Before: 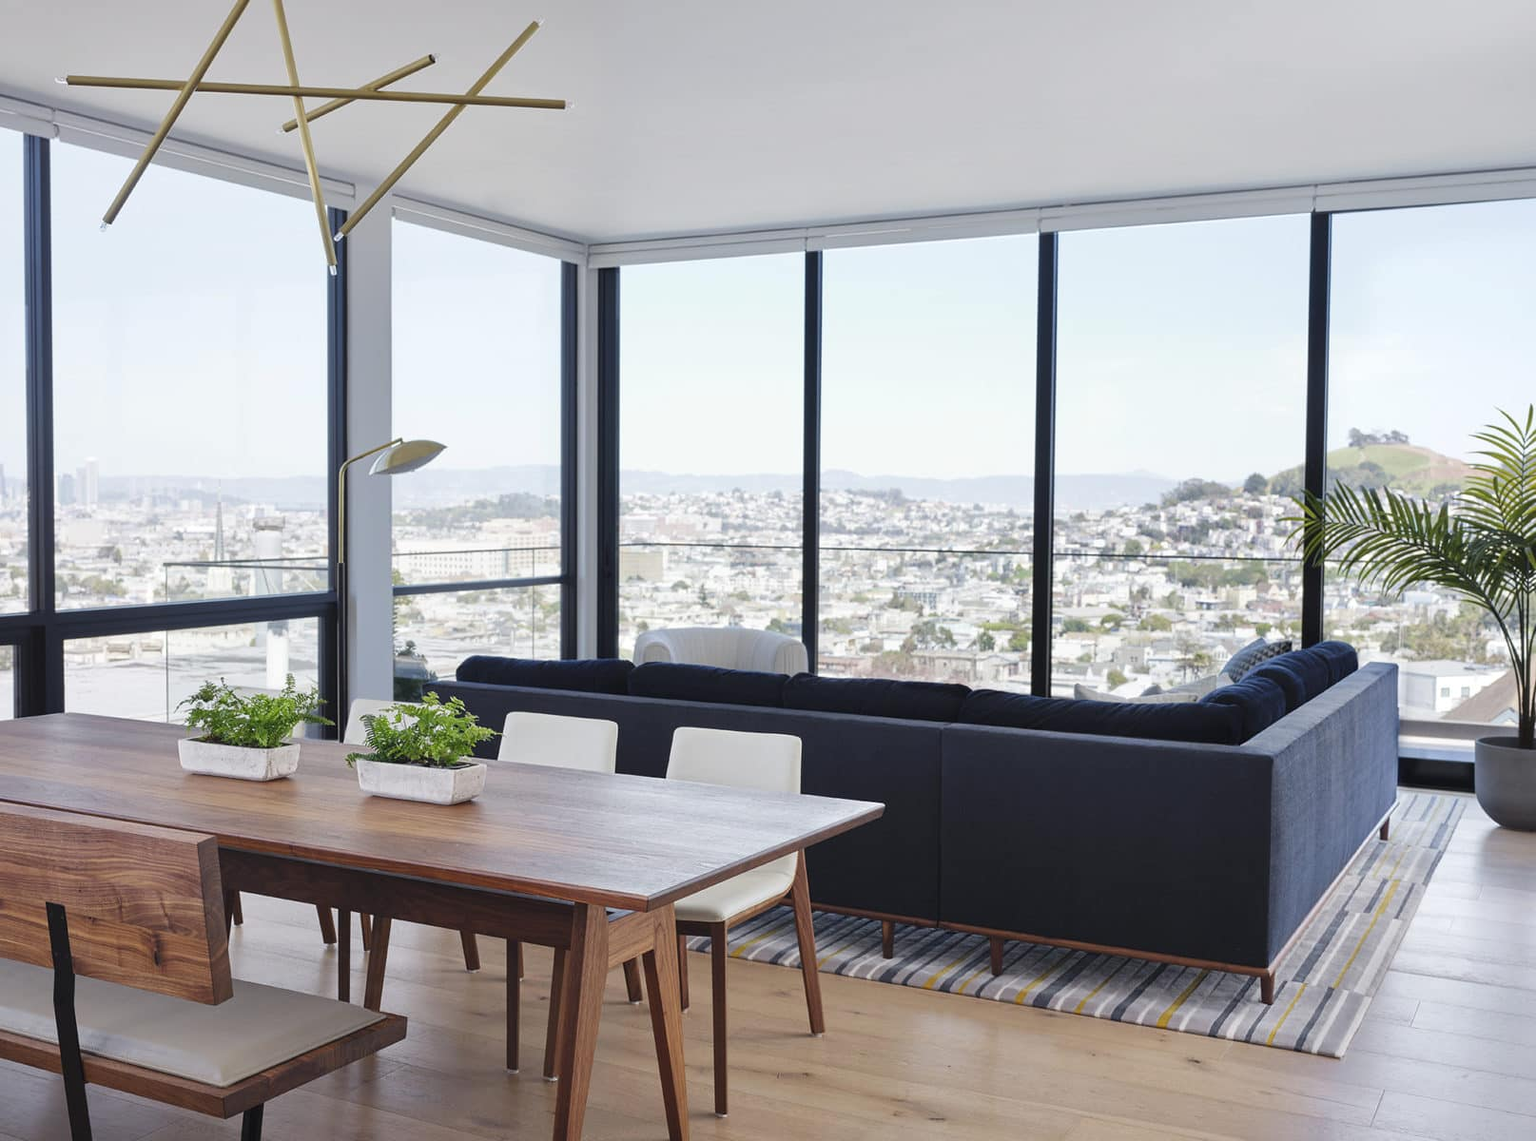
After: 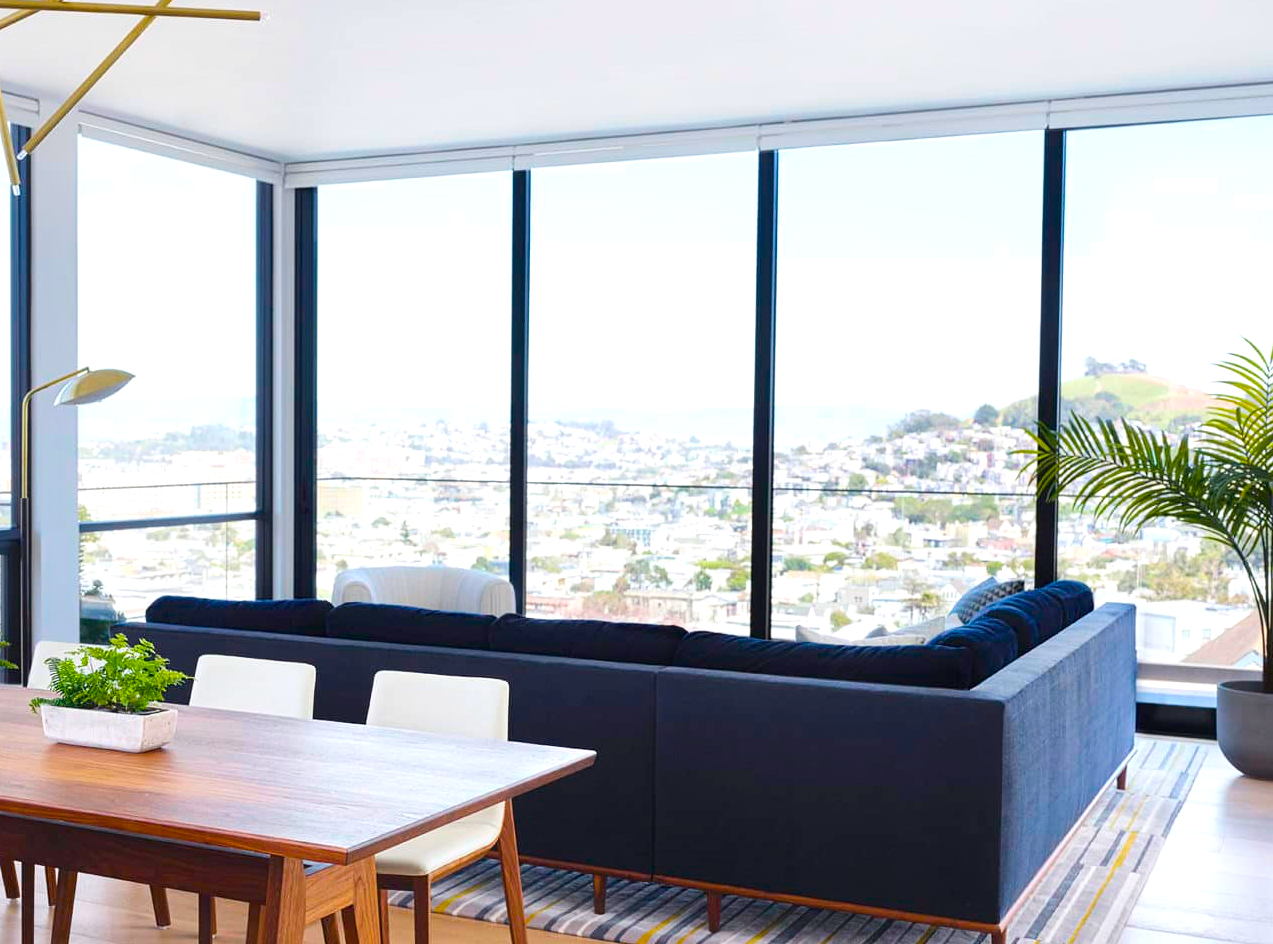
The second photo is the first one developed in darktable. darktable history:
contrast equalizer: y [[0.5, 0.488, 0.462, 0.461, 0.491, 0.5], [0.5 ×6], [0.5 ×6], [0 ×6], [0 ×6]]
crop and rotate: left 20.74%, top 7.912%, right 0.375%, bottom 13.378%
contrast brightness saturation: contrast 0.11, saturation -0.17
exposure: black level correction 0.001, exposure 0.5 EV, compensate exposure bias true, compensate highlight preservation false
color balance rgb: linear chroma grading › global chroma 25%, perceptual saturation grading › global saturation 50%
